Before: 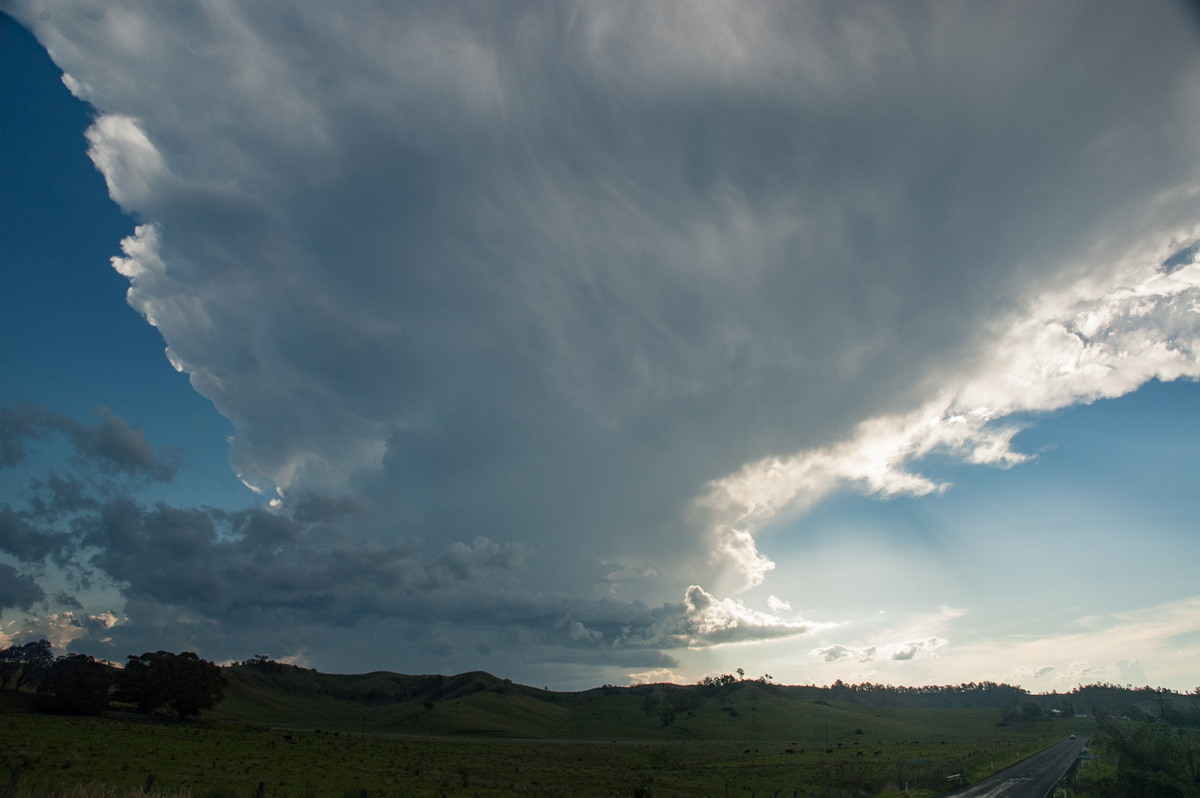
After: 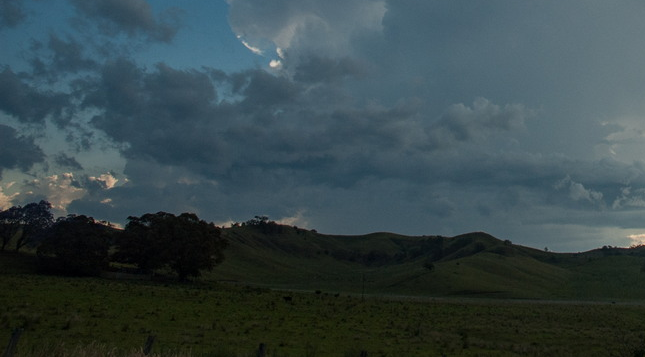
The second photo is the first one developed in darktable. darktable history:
crop and rotate: top 55.028%, right 46.238%, bottom 0.142%
